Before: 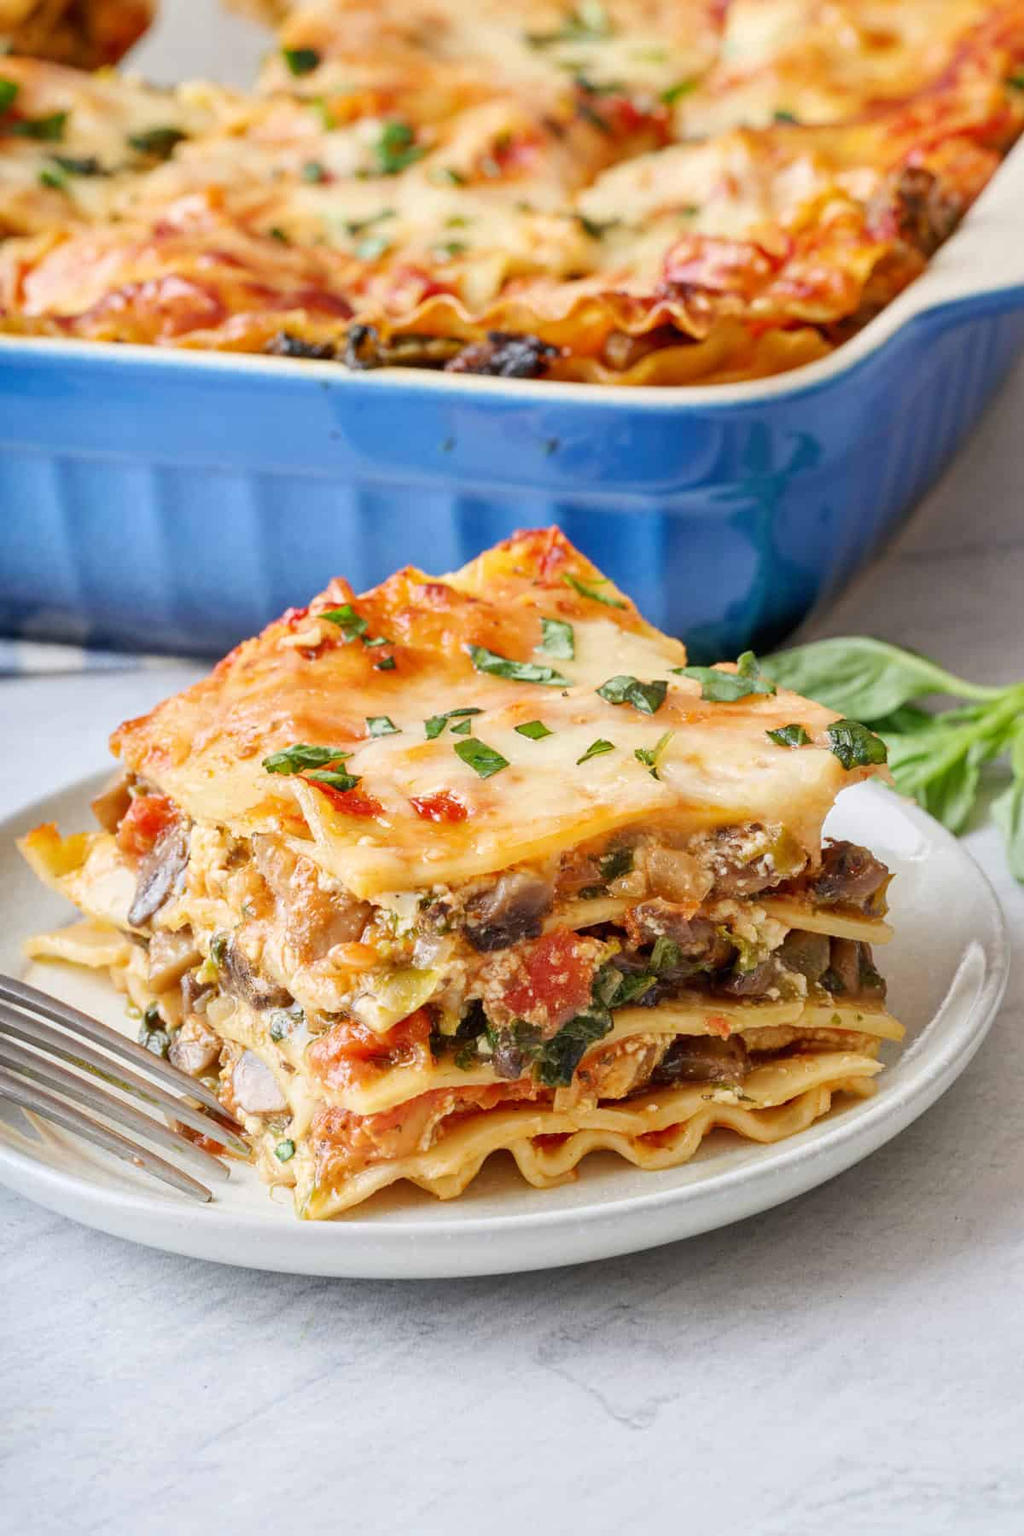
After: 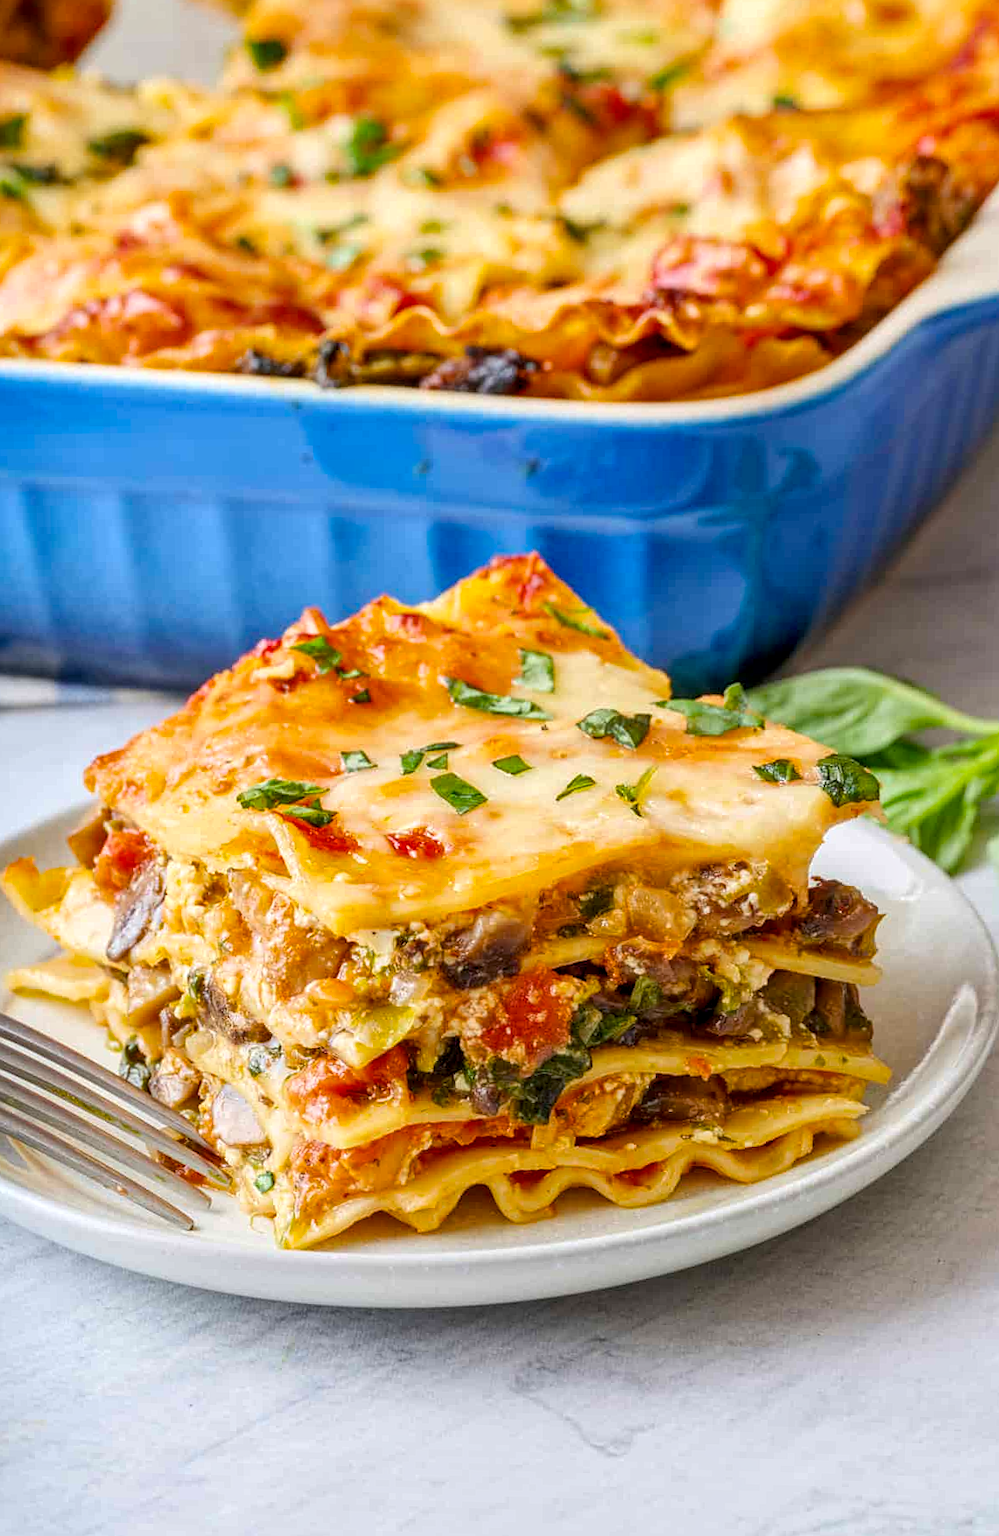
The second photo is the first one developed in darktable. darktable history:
local contrast: on, module defaults
color balance rgb: perceptual saturation grading › global saturation 25%, global vibrance 20%
rotate and perspective: rotation 0.074°, lens shift (vertical) 0.096, lens shift (horizontal) -0.041, crop left 0.043, crop right 0.952, crop top 0.024, crop bottom 0.979
sharpen: radius 1.272, amount 0.305, threshold 0
